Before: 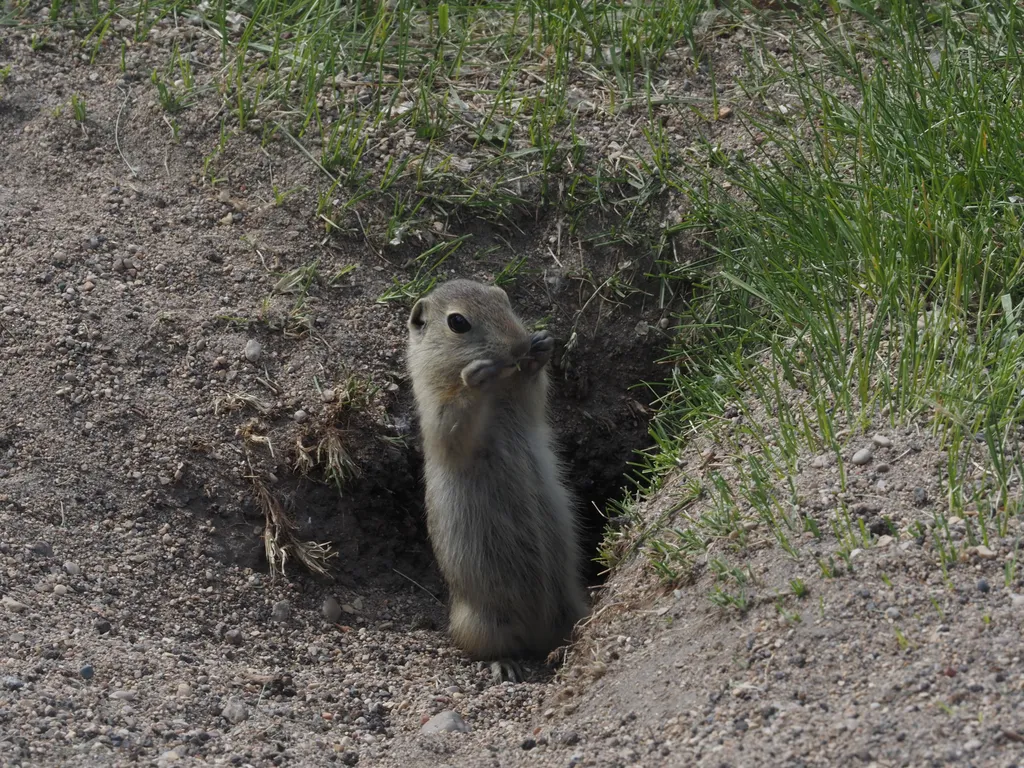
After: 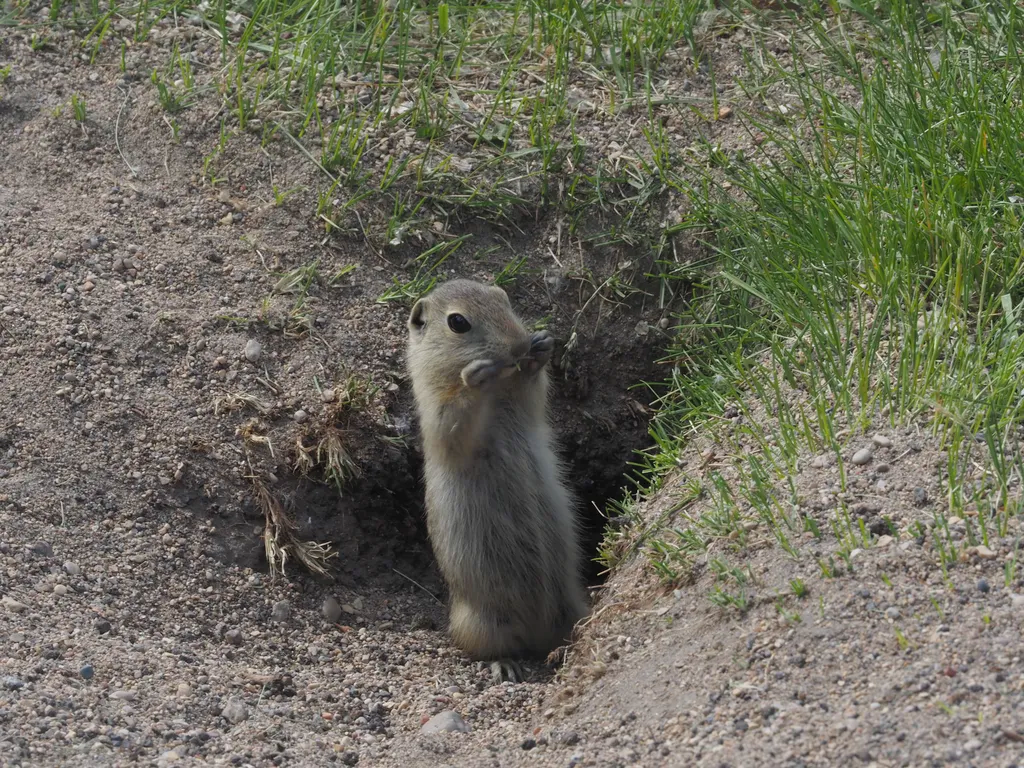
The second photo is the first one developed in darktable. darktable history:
contrast brightness saturation: brightness 0.086, saturation 0.191
